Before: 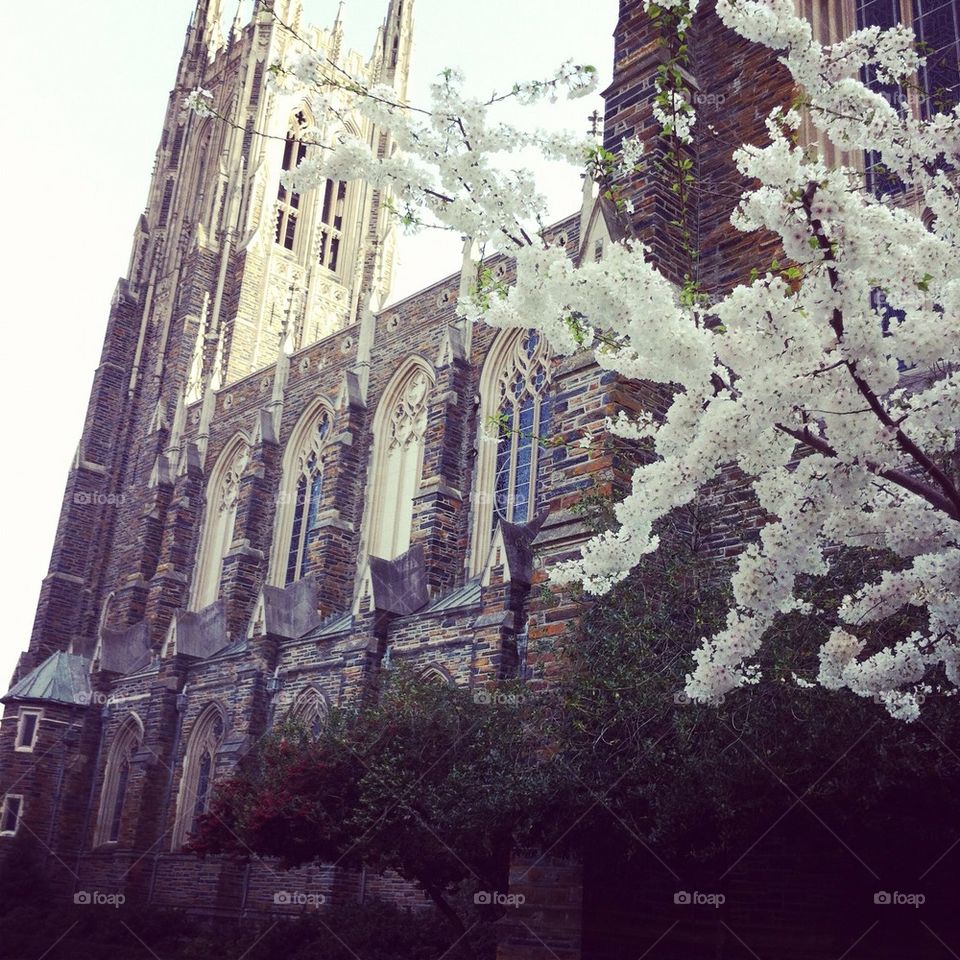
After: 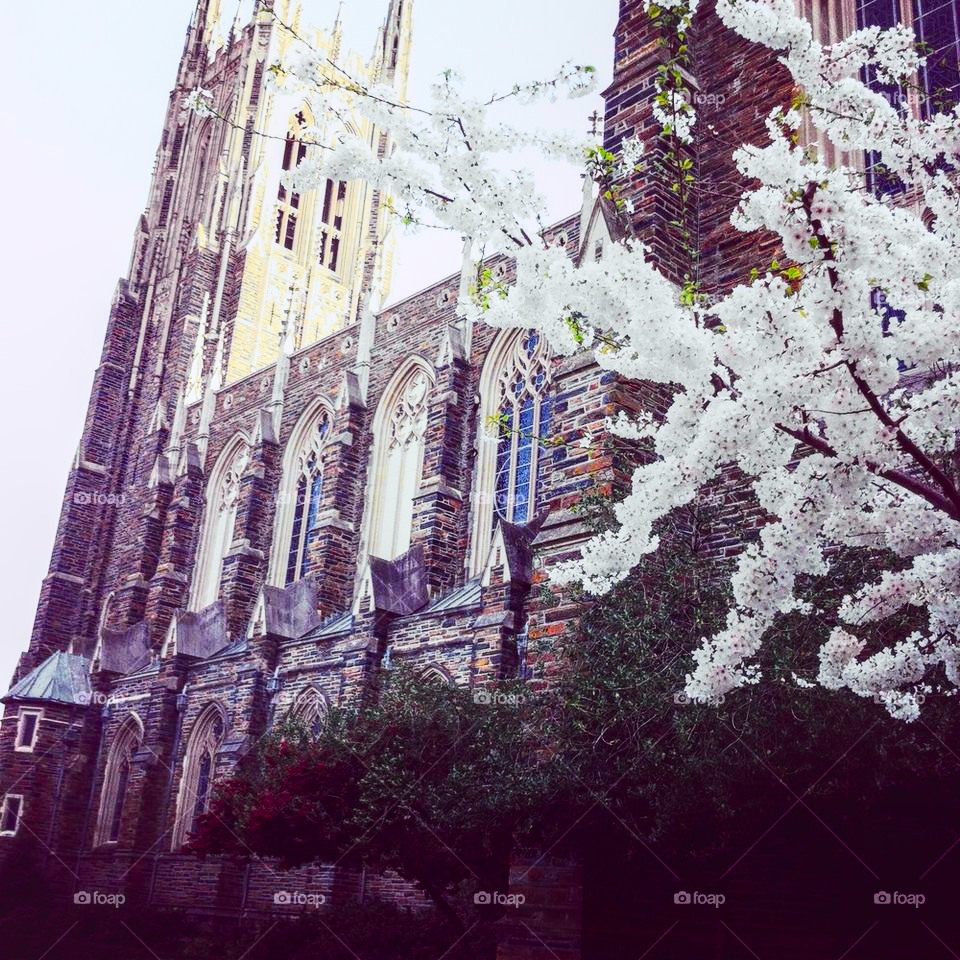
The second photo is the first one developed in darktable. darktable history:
tone curve: curves: ch0 [(0, 0.026) (0.058, 0.049) (0.246, 0.214) (0.437, 0.498) (0.55, 0.644) (0.657, 0.767) (0.822, 0.9) (1, 0.961)]; ch1 [(0, 0) (0.346, 0.307) (0.408, 0.369) (0.453, 0.457) (0.476, 0.489) (0.502, 0.493) (0.521, 0.515) (0.537, 0.531) (0.612, 0.641) (0.676, 0.728) (1, 1)]; ch2 [(0, 0) (0.346, 0.34) (0.434, 0.46) (0.485, 0.494) (0.5, 0.494) (0.511, 0.504) (0.537, 0.551) (0.579, 0.599) (0.625, 0.686) (1, 1)], color space Lab, independent channels, preserve colors none
white balance: red 1.004, blue 1.096
local contrast: on, module defaults
color balance rgb: perceptual saturation grading › global saturation 25%, global vibrance 20%
